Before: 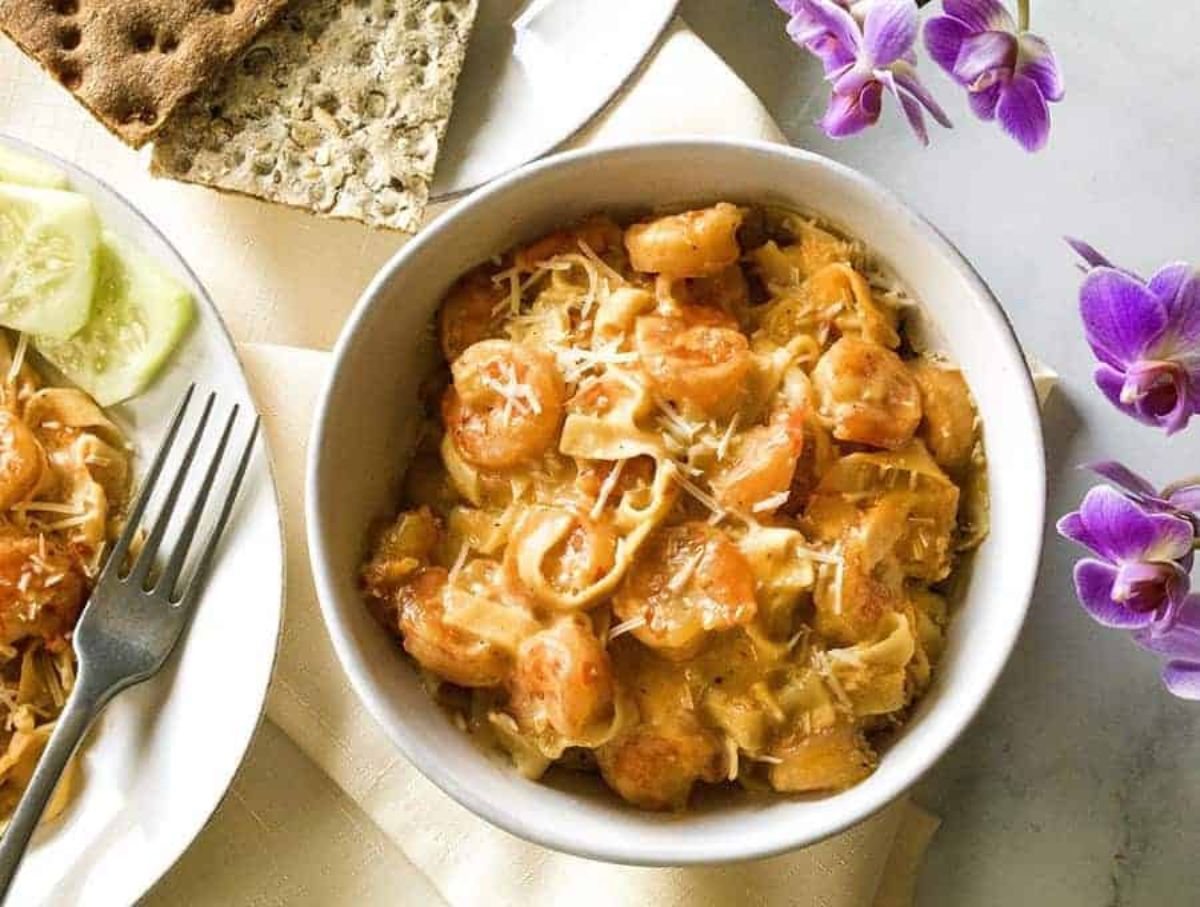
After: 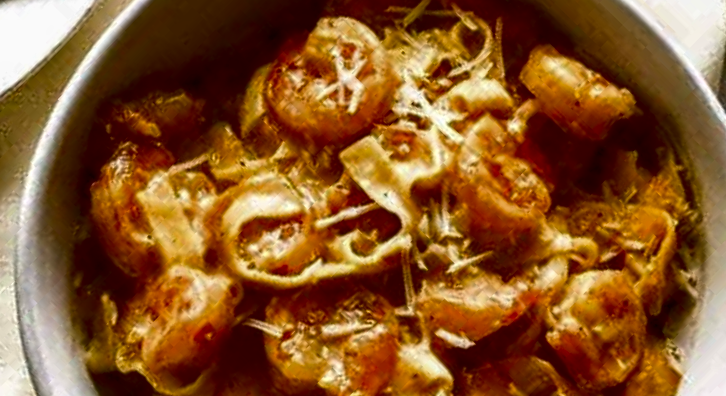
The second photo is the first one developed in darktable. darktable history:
crop and rotate: angle -44.34°, top 16.677%, right 0.773%, bottom 11.622%
contrast brightness saturation: contrast 0.091, brightness -0.574, saturation 0.175
local contrast: on, module defaults
